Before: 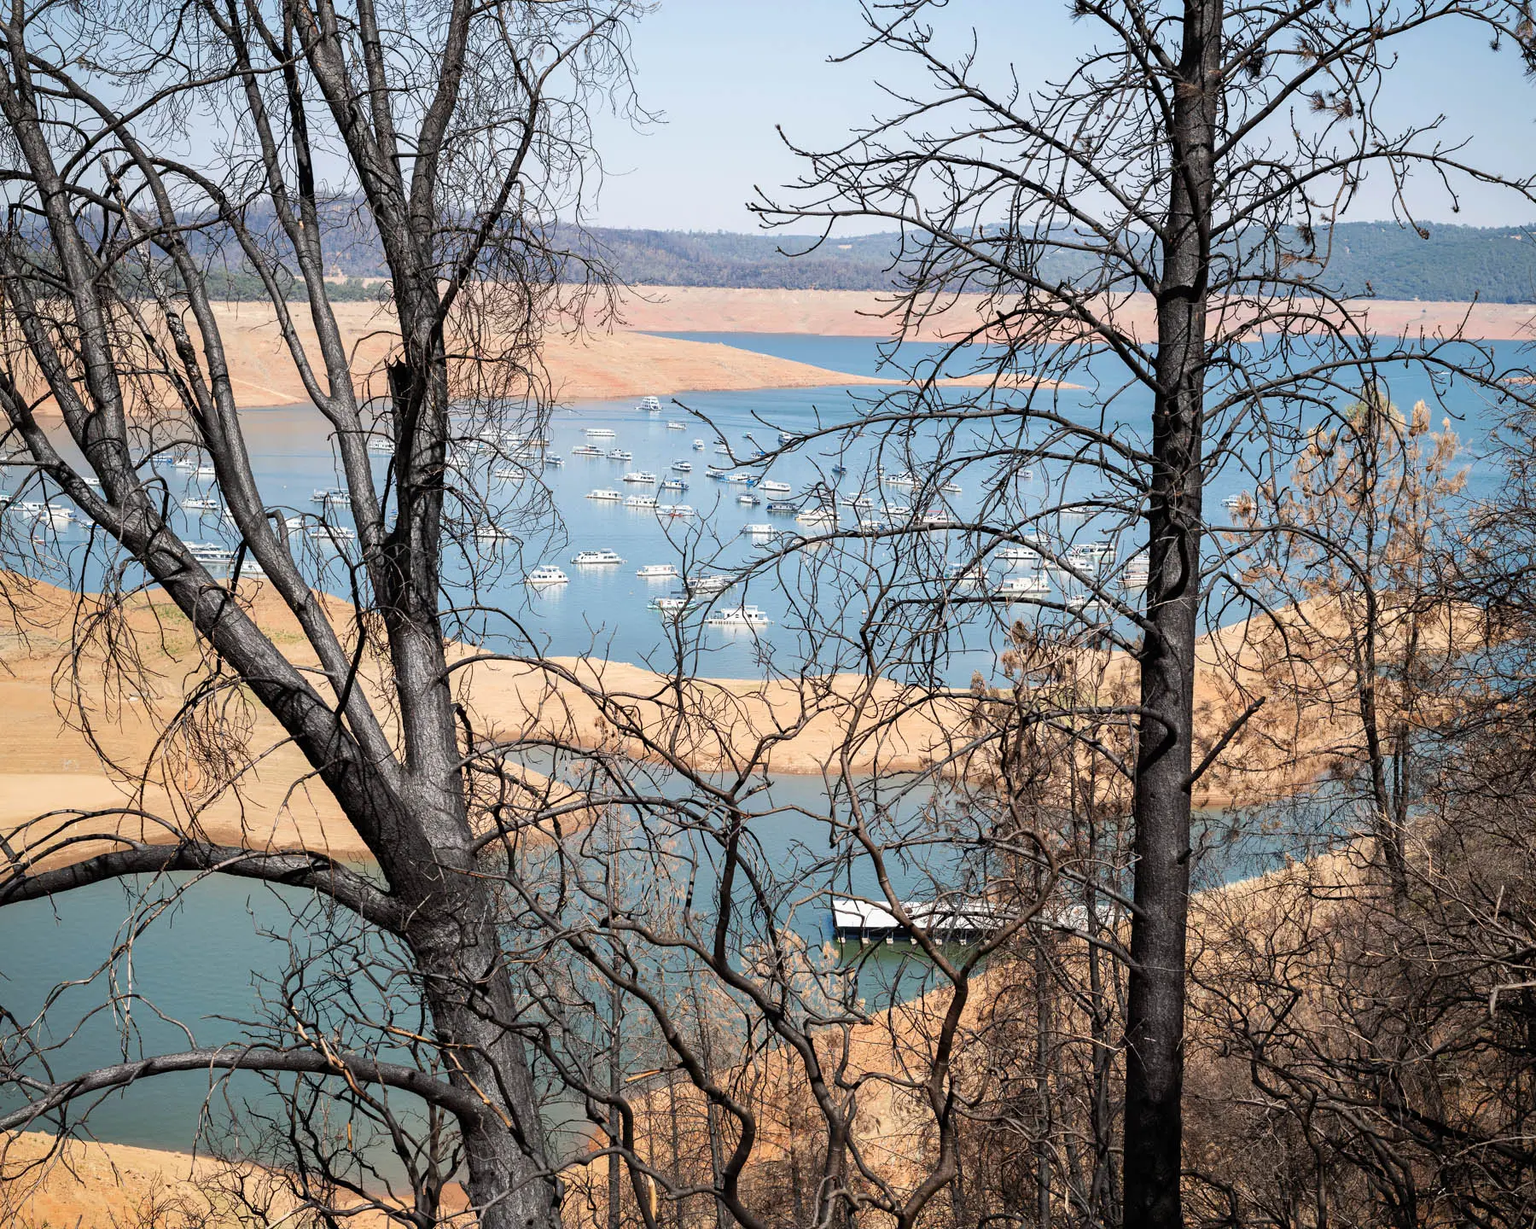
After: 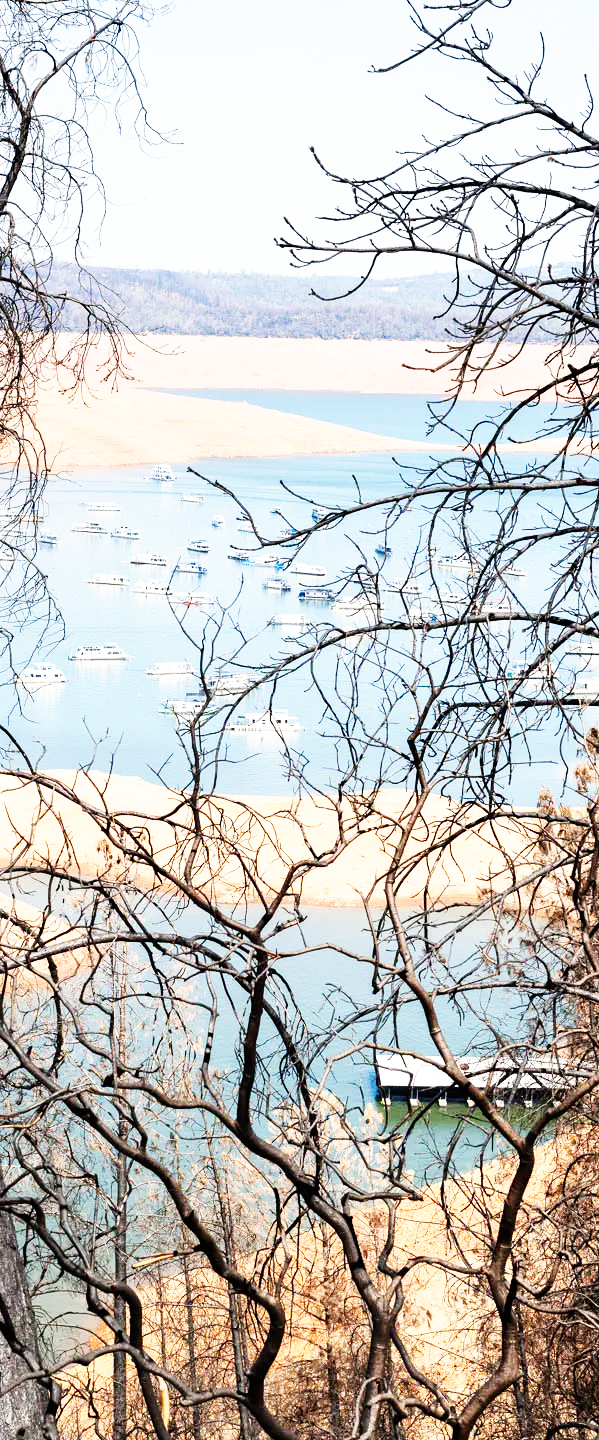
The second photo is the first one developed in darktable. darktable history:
crop: left 33.36%, right 33.36%
base curve: curves: ch0 [(0, 0) (0.007, 0.004) (0.027, 0.03) (0.046, 0.07) (0.207, 0.54) (0.442, 0.872) (0.673, 0.972) (1, 1)], preserve colors none
